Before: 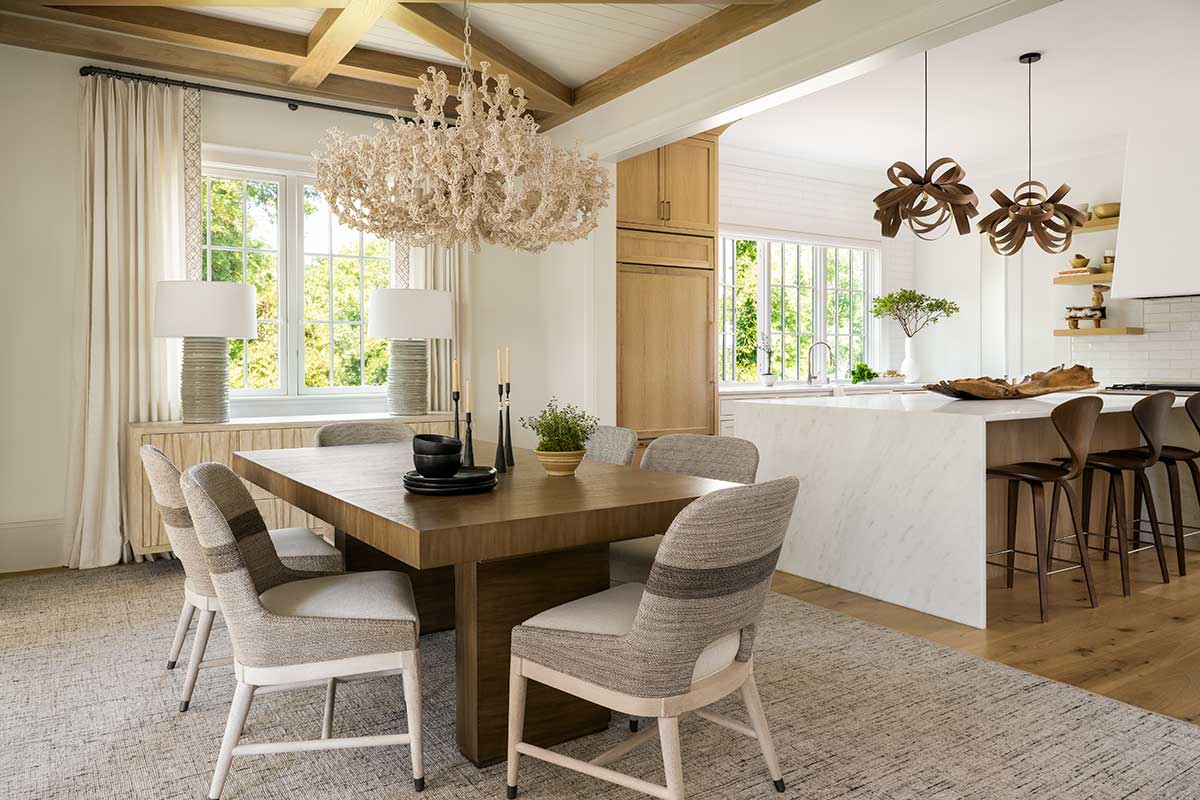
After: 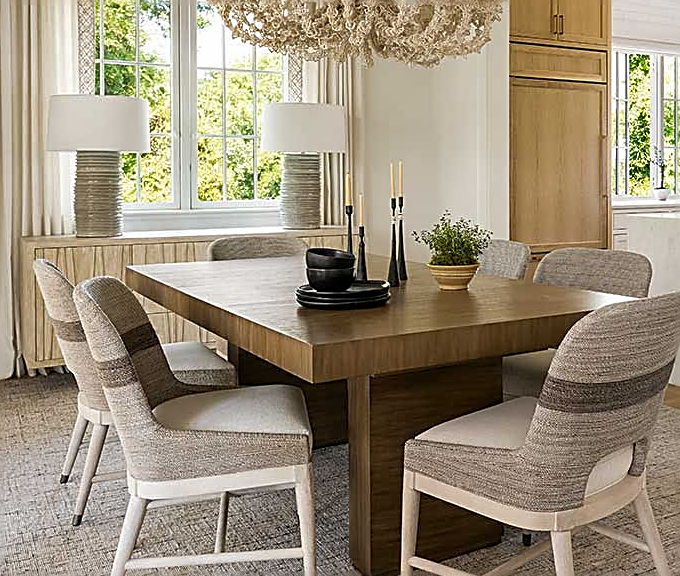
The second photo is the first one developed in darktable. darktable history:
sharpen: amount 0.908
shadows and highlights: shadows 25.2, highlights -48.22, soften with gaussian
crop: left 8.97%, top 23.362%, right 34.336%, bottom 4.626%
